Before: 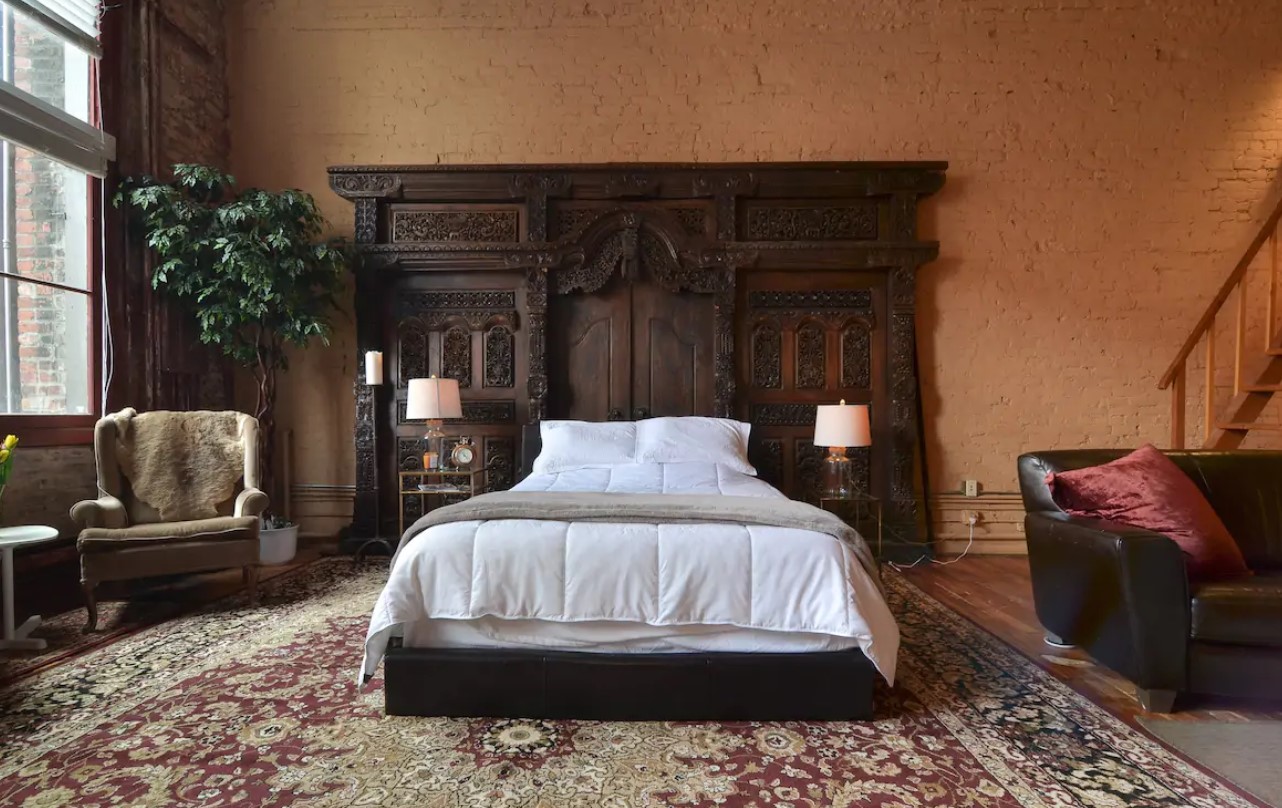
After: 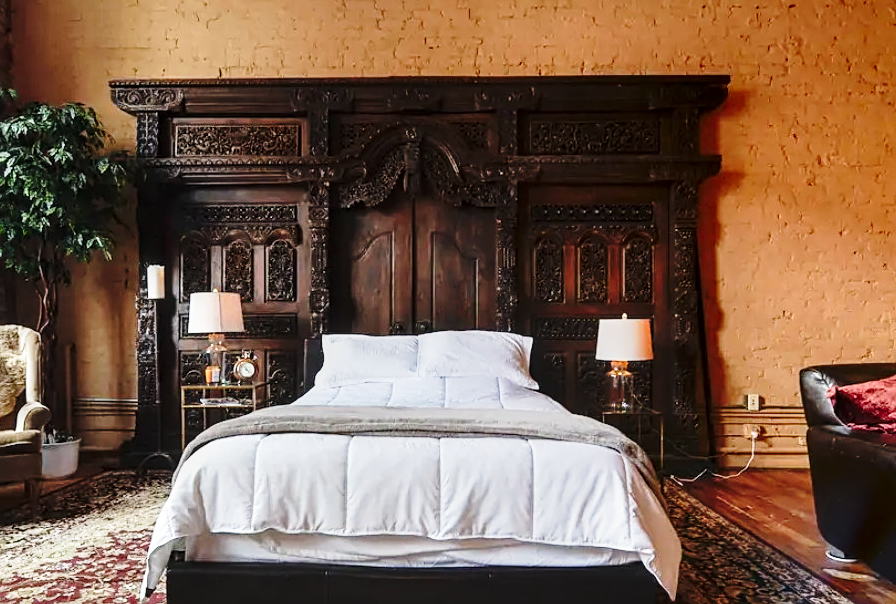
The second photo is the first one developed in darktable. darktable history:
sharpen: on, module defaults
crop and rotate: left 17.046%, top 10.659%, right 12.989%, bottom 14.553%
base curve: curves: ch0 [(0, 0) (0.04, 0.03) (0.133, 0.232) (0.448, 0.748) (0.843, 0.968) (1, 1)], preserve colors none
local contrast: detail 130%
